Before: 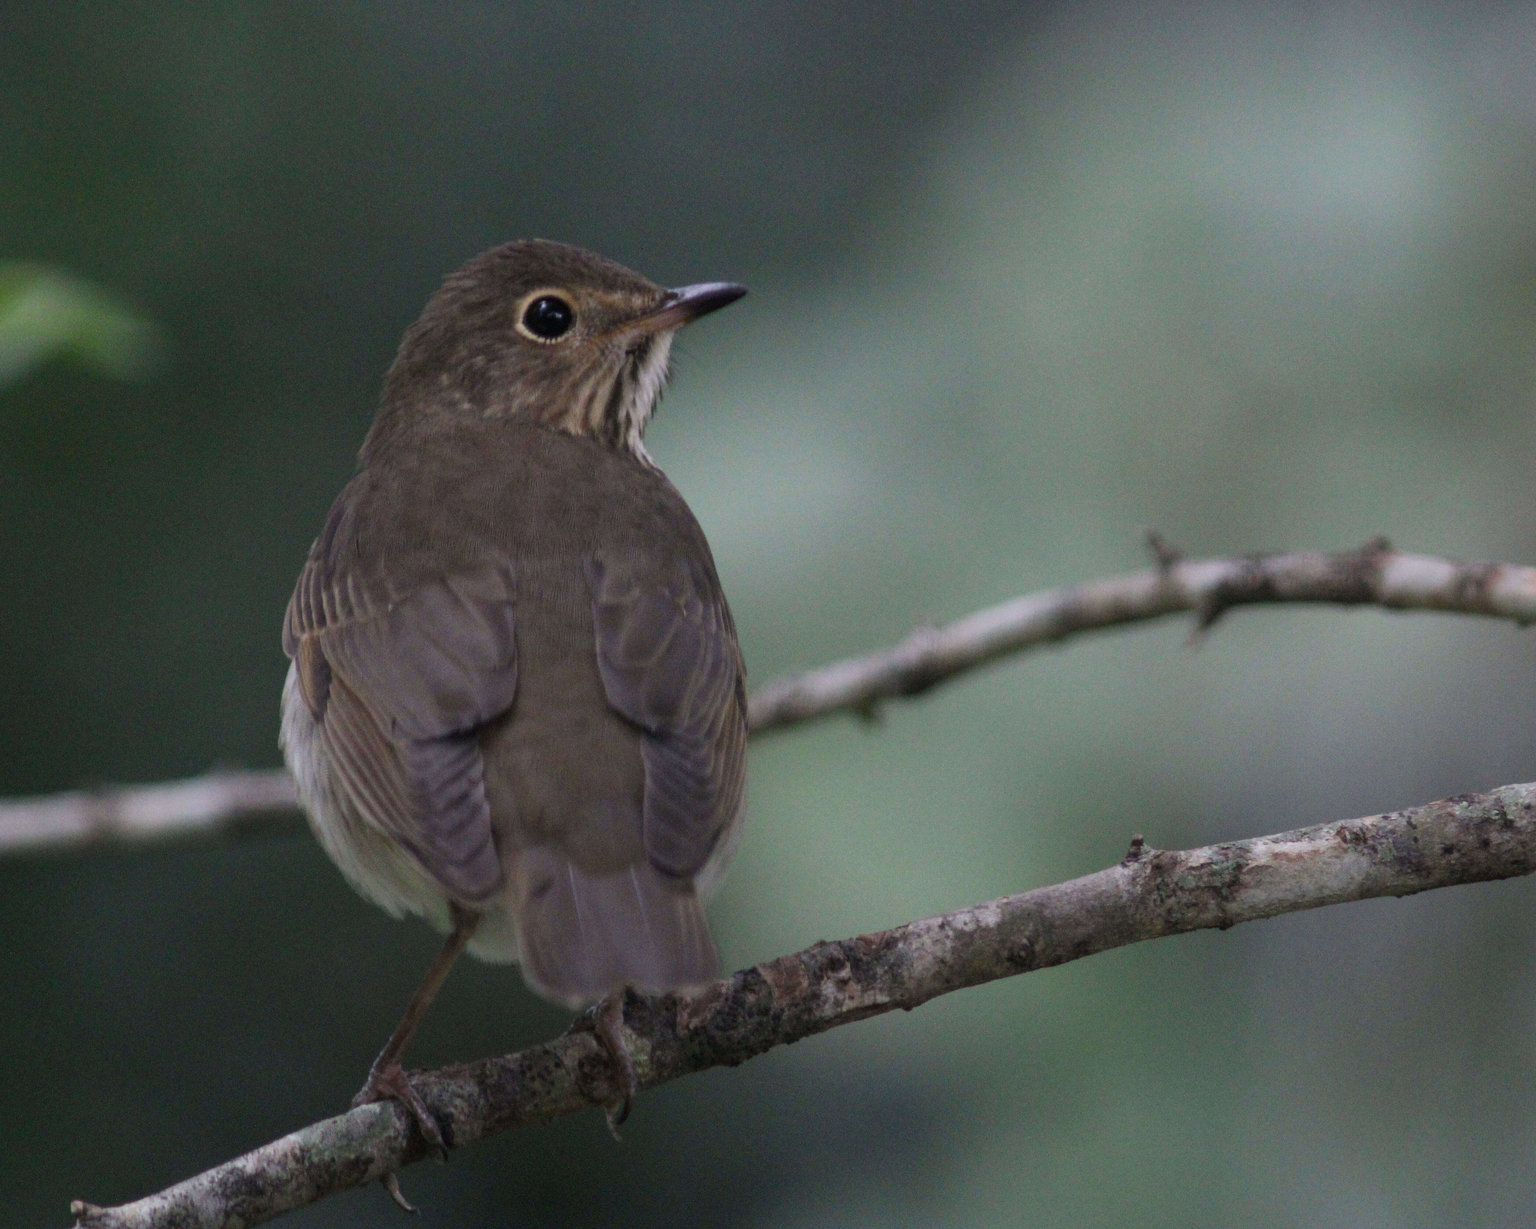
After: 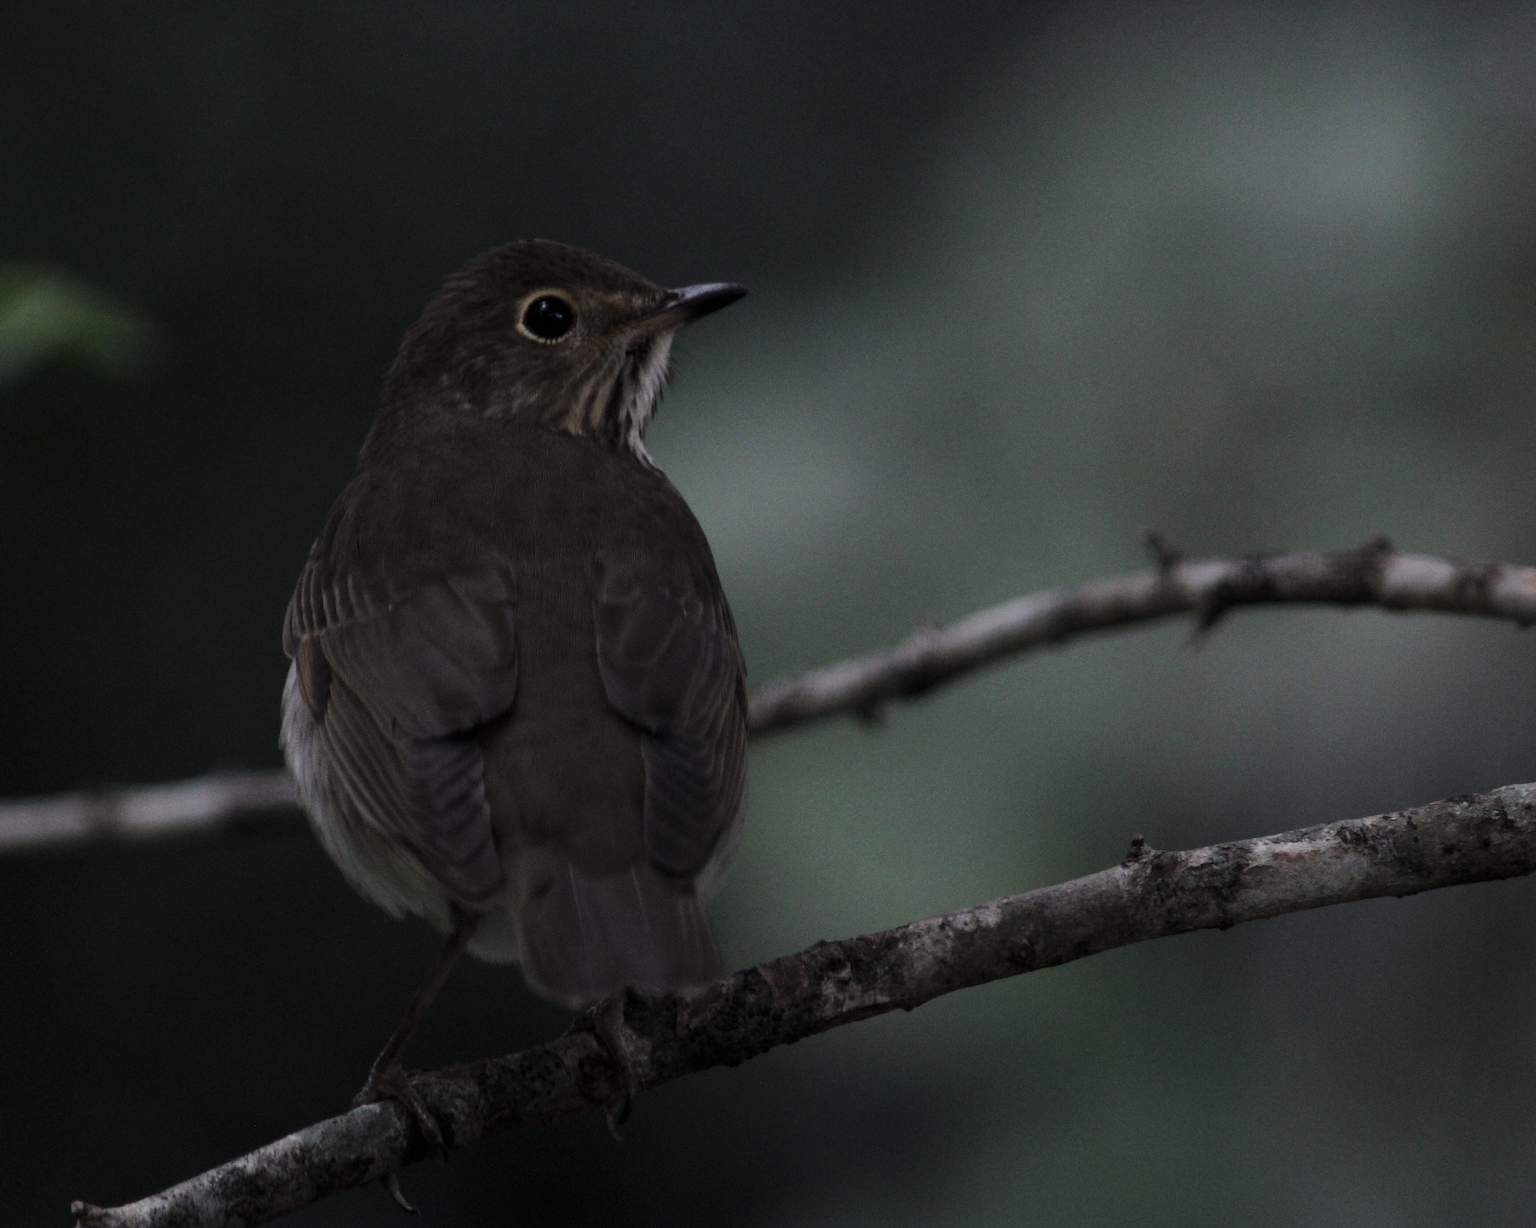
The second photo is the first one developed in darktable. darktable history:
levels: levels [0, 0.618, 1]
